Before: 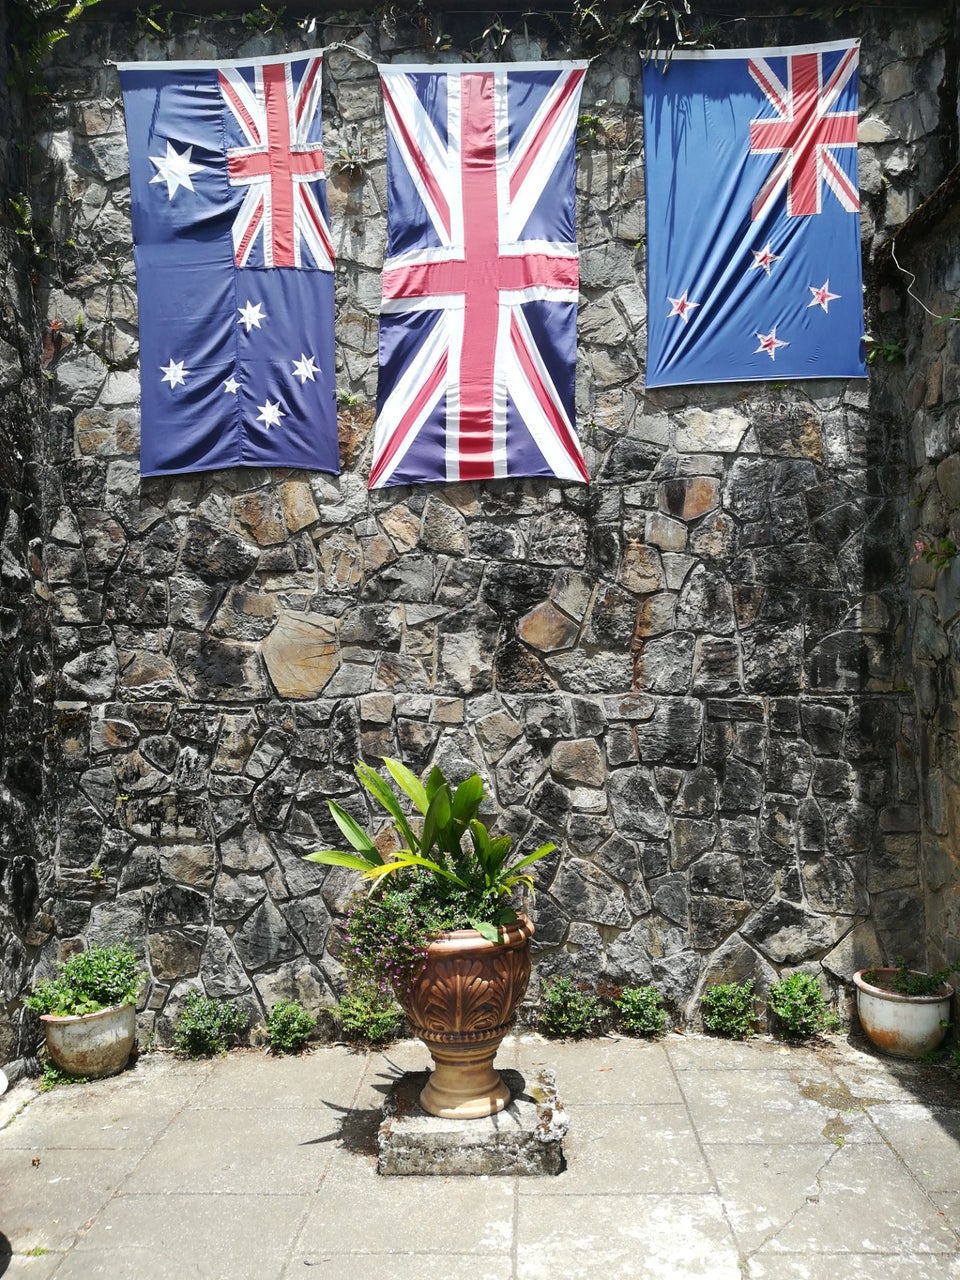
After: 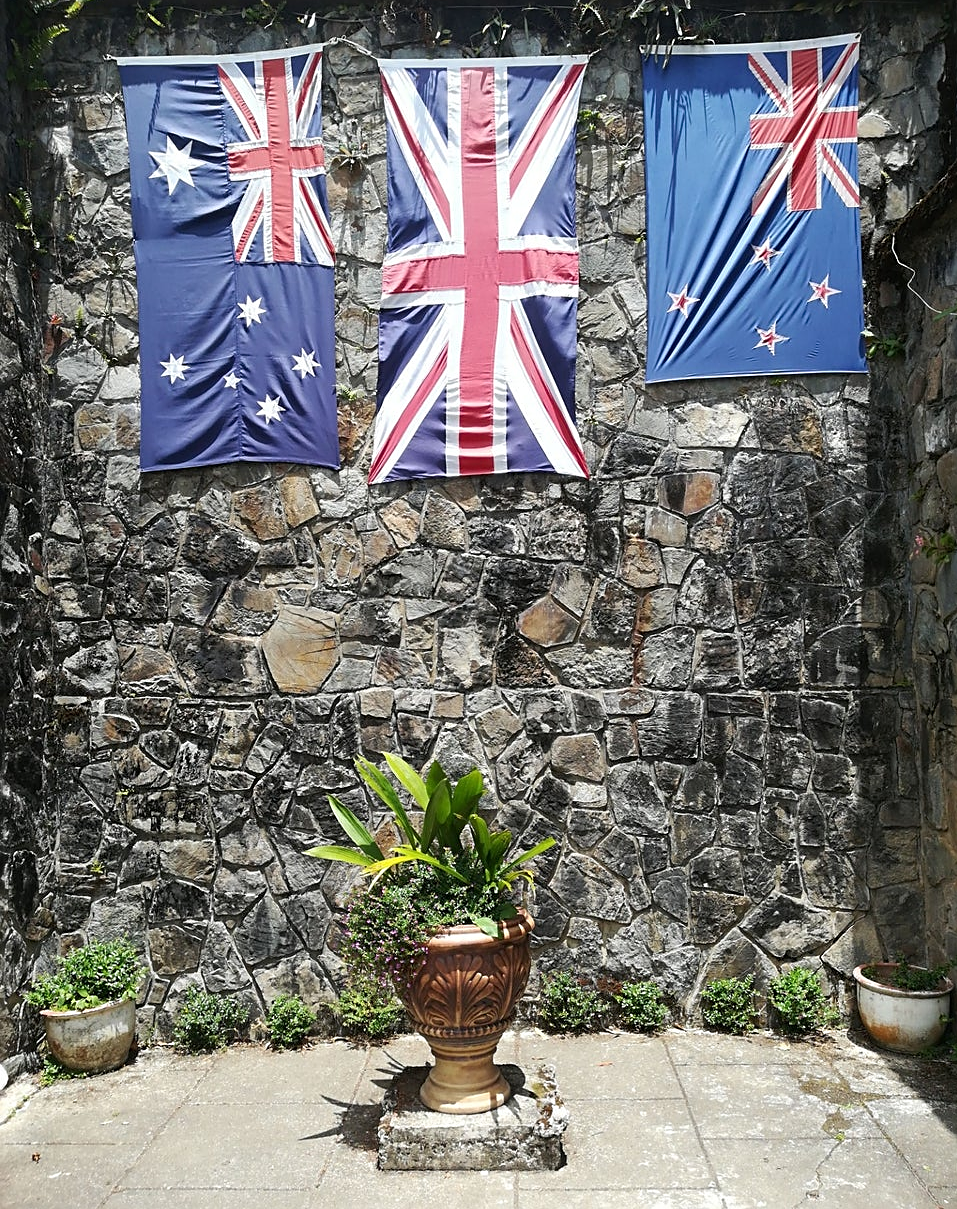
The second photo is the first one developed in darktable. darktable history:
sharpen: on, module defaults
crop: top 0.448%, right 0.264%, bottom 5.045%
